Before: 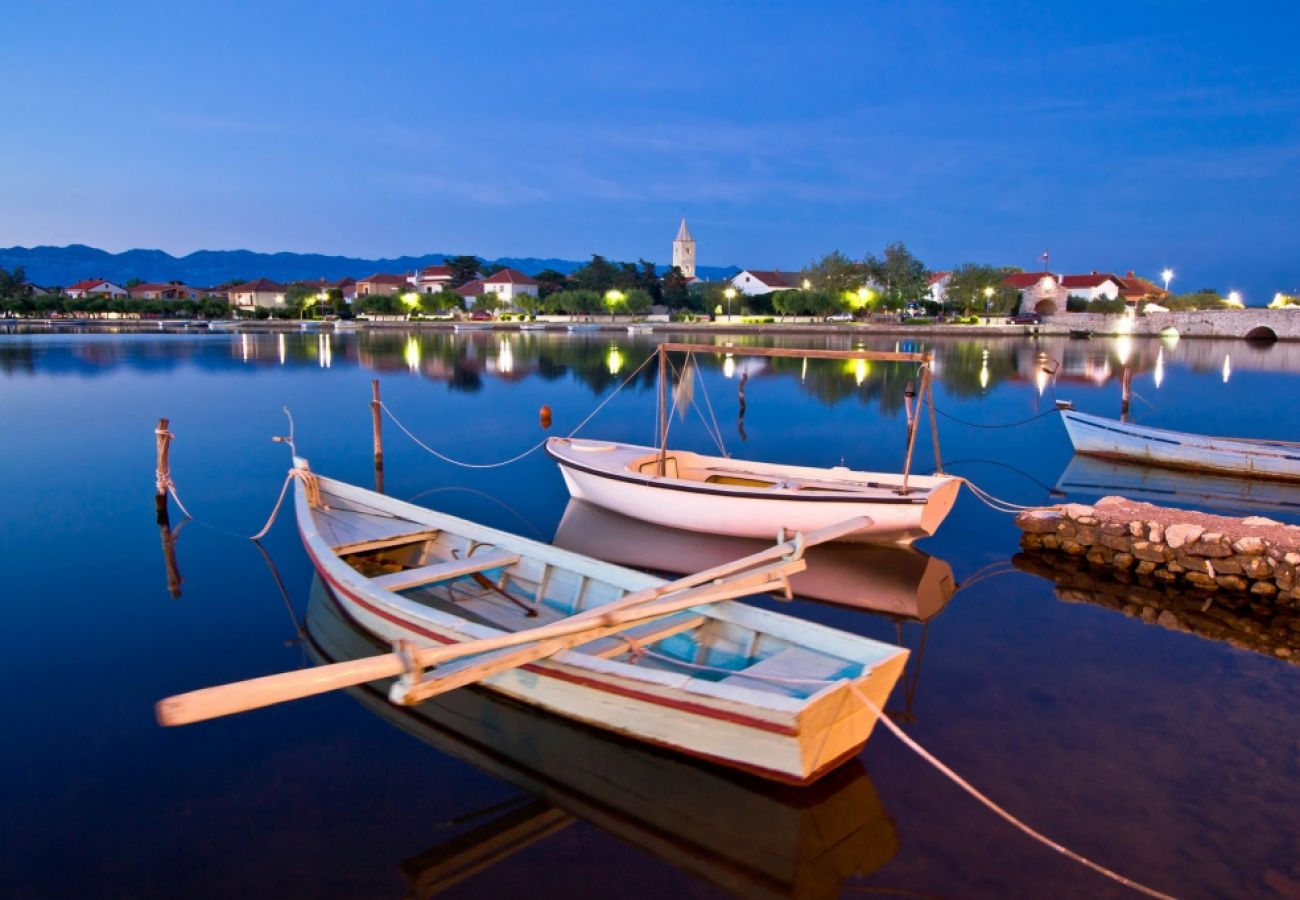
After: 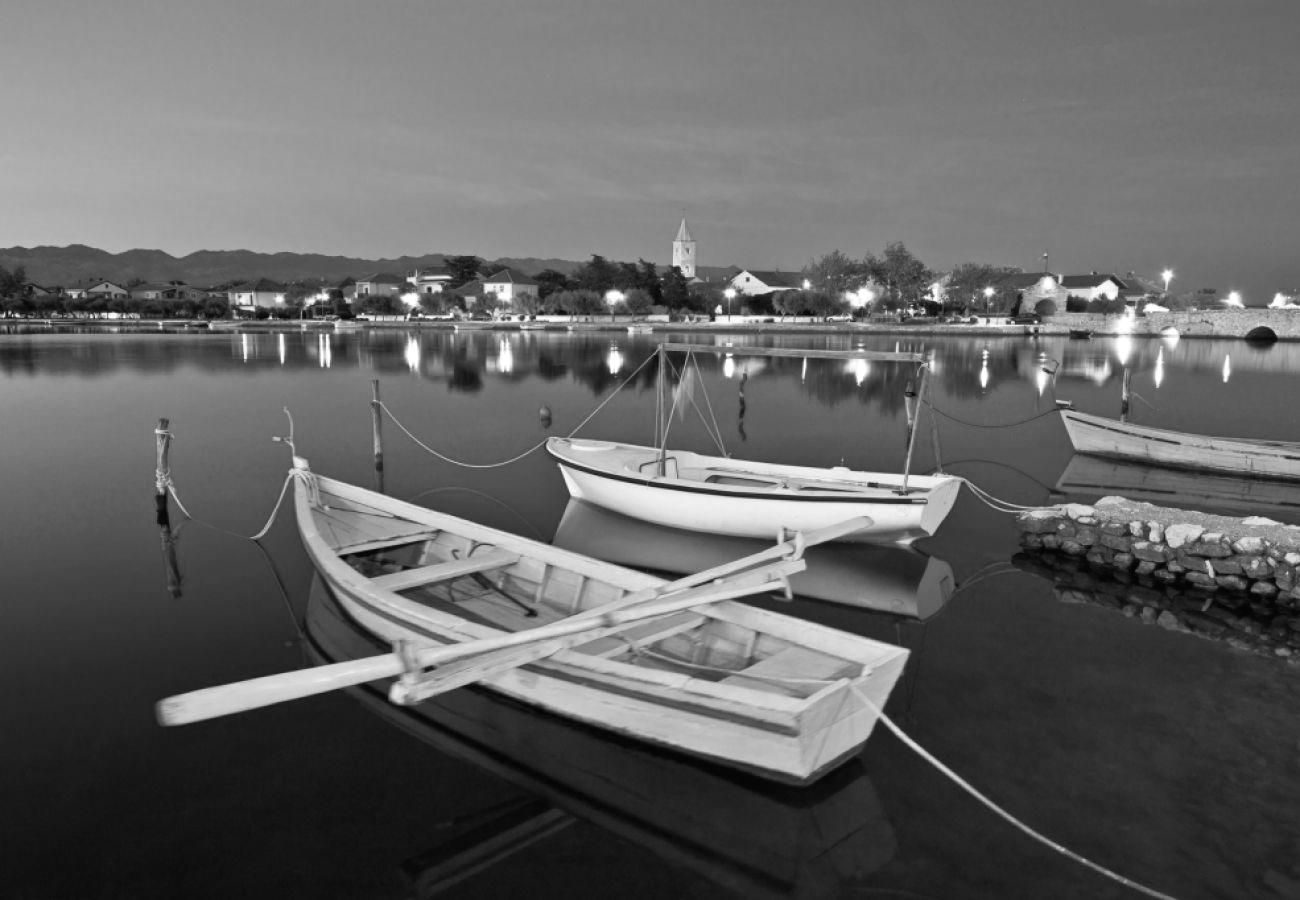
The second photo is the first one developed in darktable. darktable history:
monochrome: on, module defaults
exposure: black level correction -0.001, exposure 0.08 EV, compensate highlight preservation false
